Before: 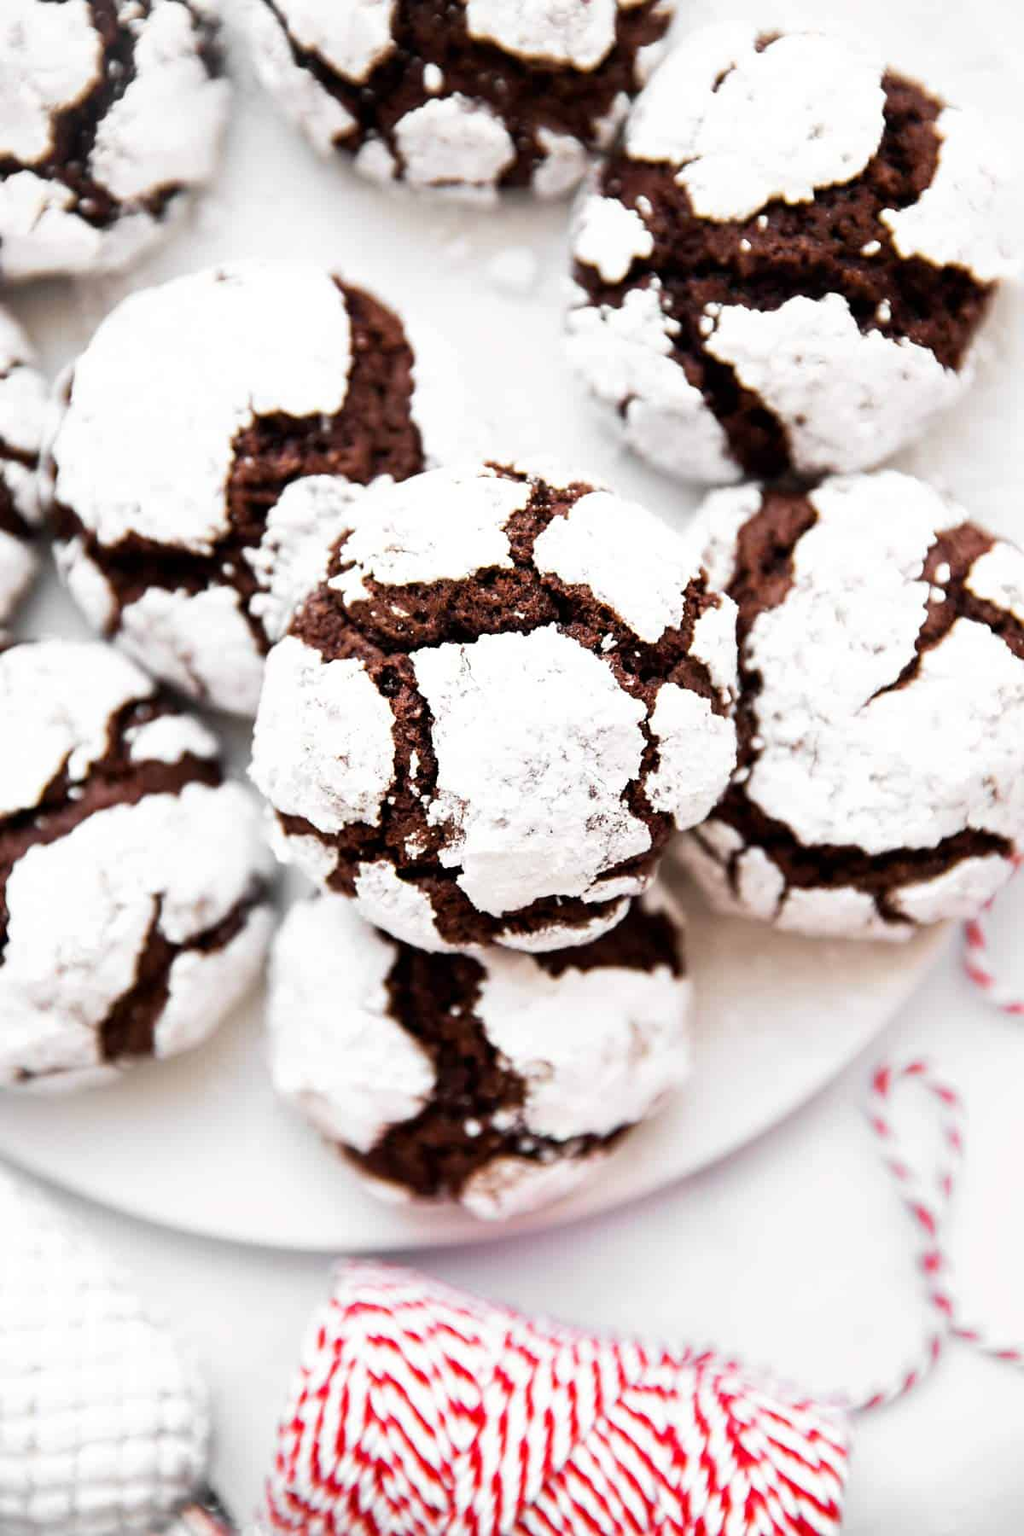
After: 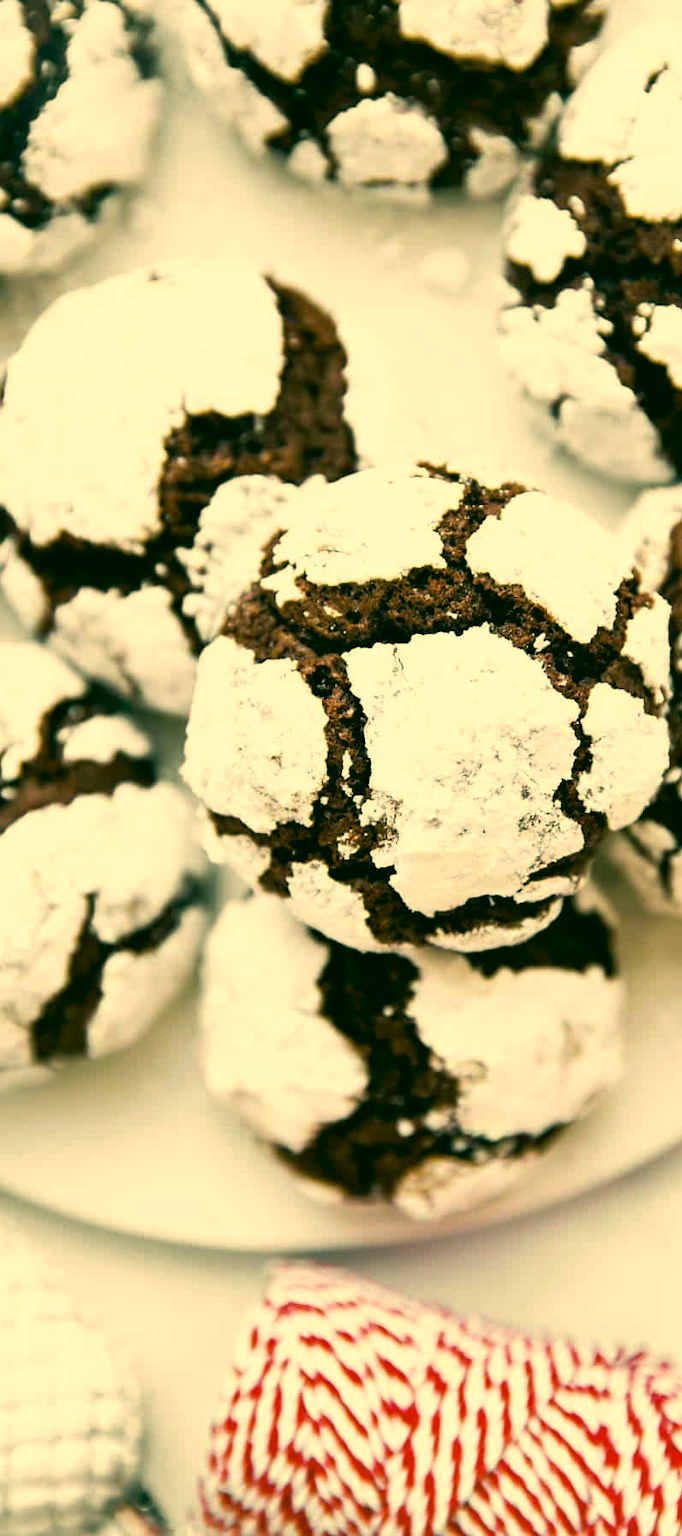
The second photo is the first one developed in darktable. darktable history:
shadows and highlights: shadows 37.27, highlights -28.18, soften with gaussian
crop and rotate: left 6.617%, right 26.717%
color correction: highlights a* 5.62, highlights b* 33.57, shadows a* -25.86, shadows b* 4.02
